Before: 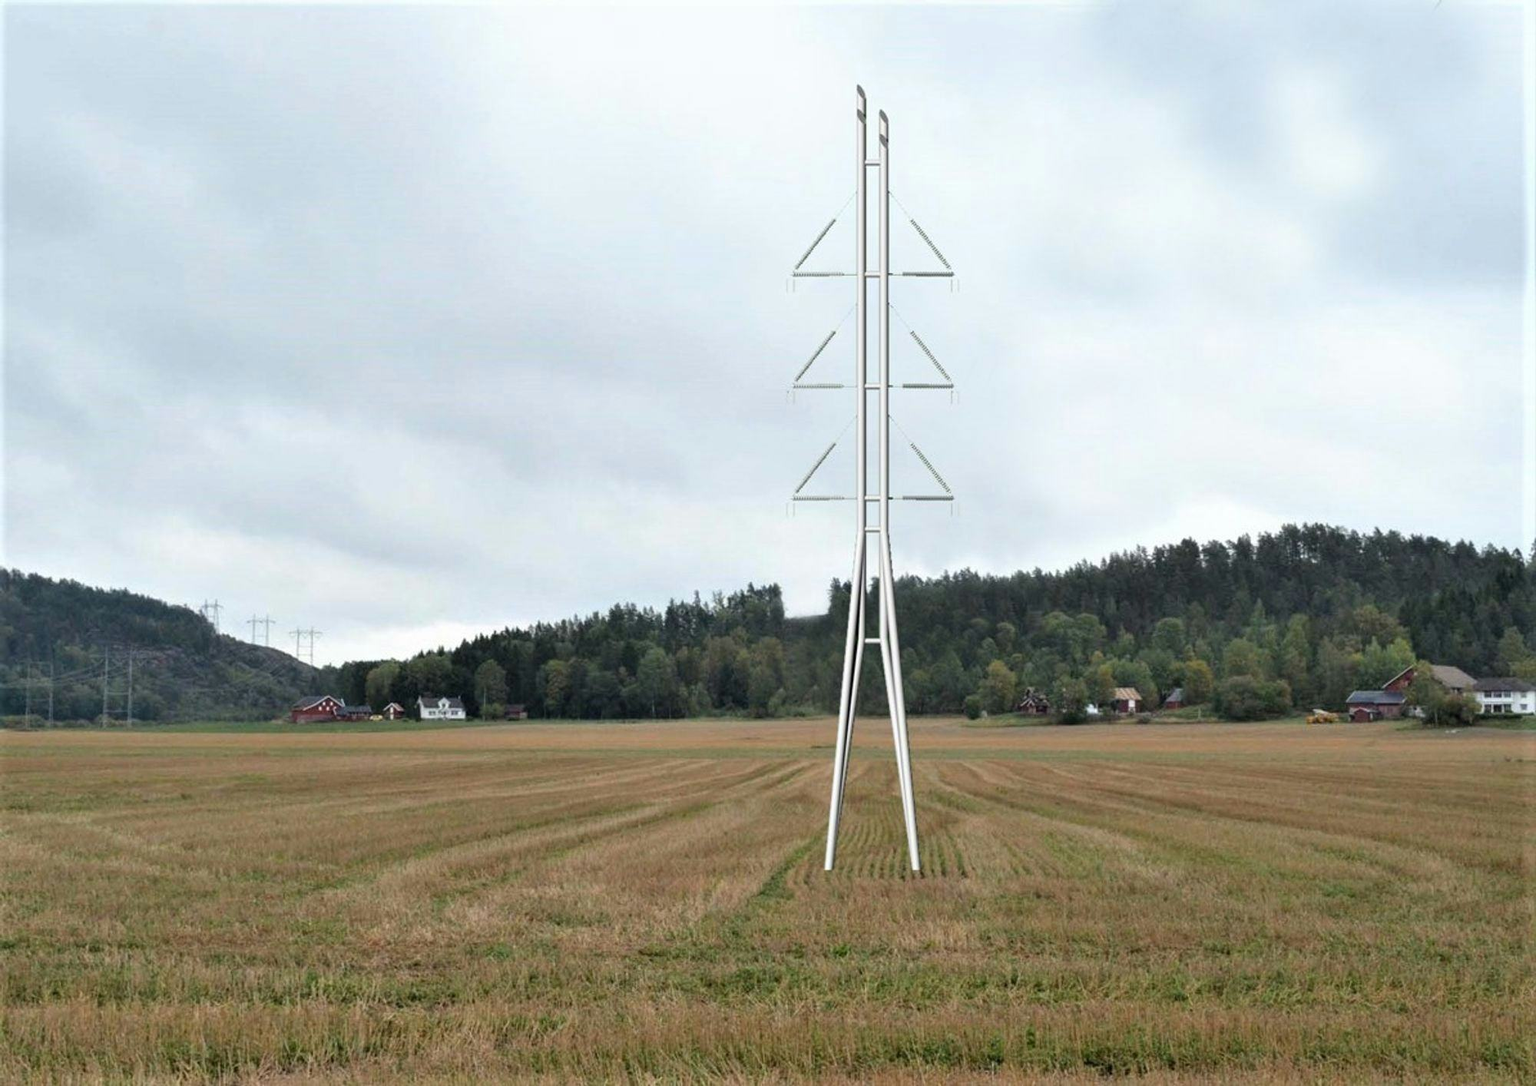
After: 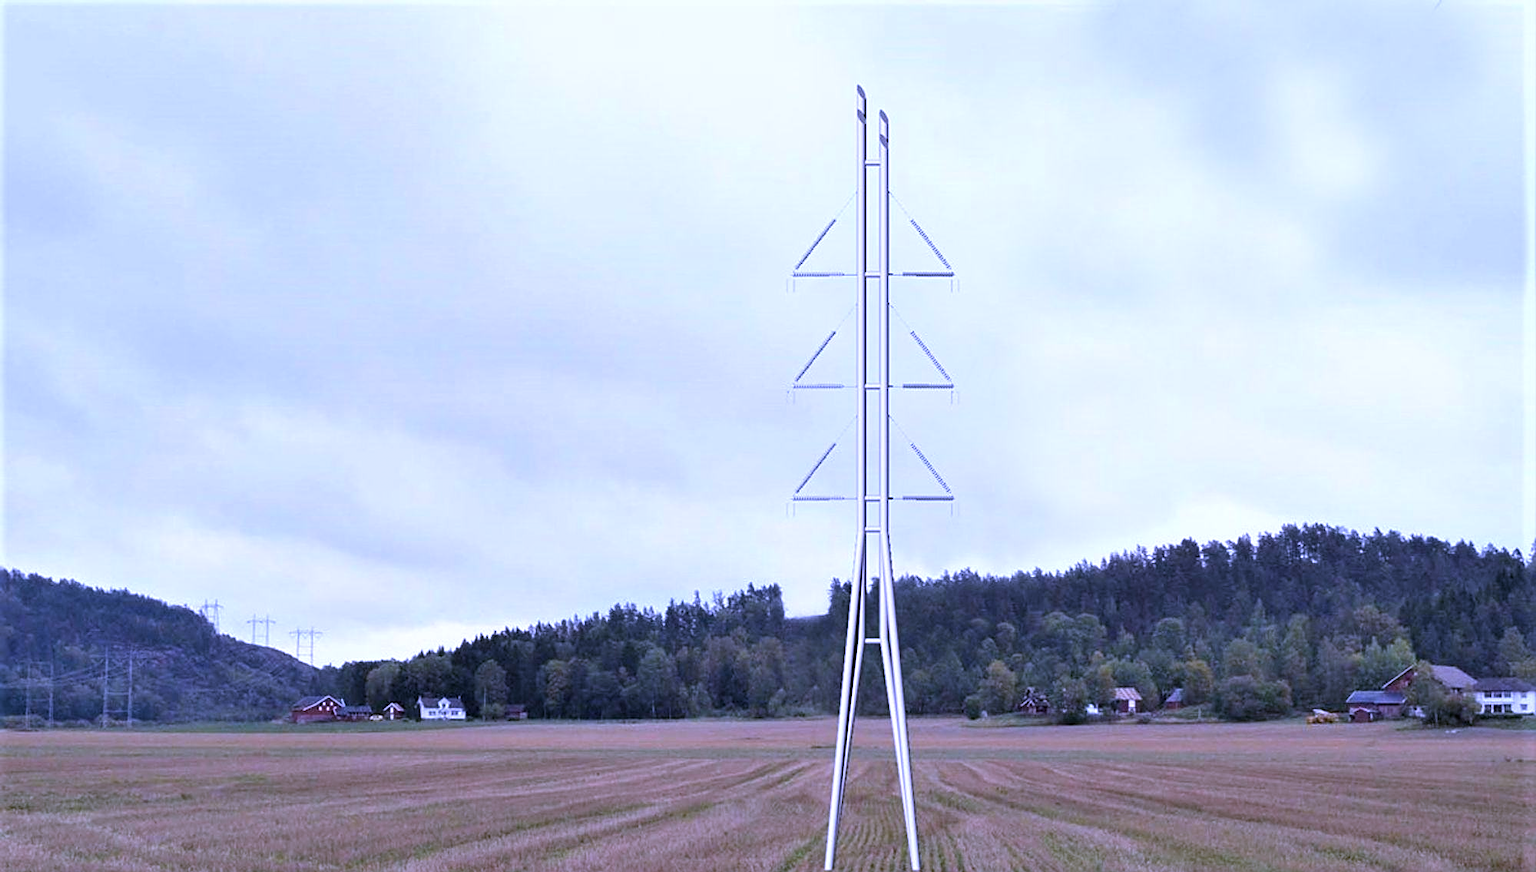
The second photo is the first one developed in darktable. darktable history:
crop: bottom 19.644%
color zones: curves: ch0 [(0, 0.5) (0.143, 0.52) (0.286, 0.5) (0.429, 0.5) (0.571, 0.5) (0.714, 0.5) (0.857, 0.5) (1, 0.5)]; ch1 [(0, 0.489) (0.155, 0.45) (0.286, 0.466) (0.429, 0.5) (0.571, 0.5) (0.714, 0.5) (0.857, 0.5) (1, 0.489)]
white balance: red 0.98, blue 1.61
sharpen: on, module defaults
